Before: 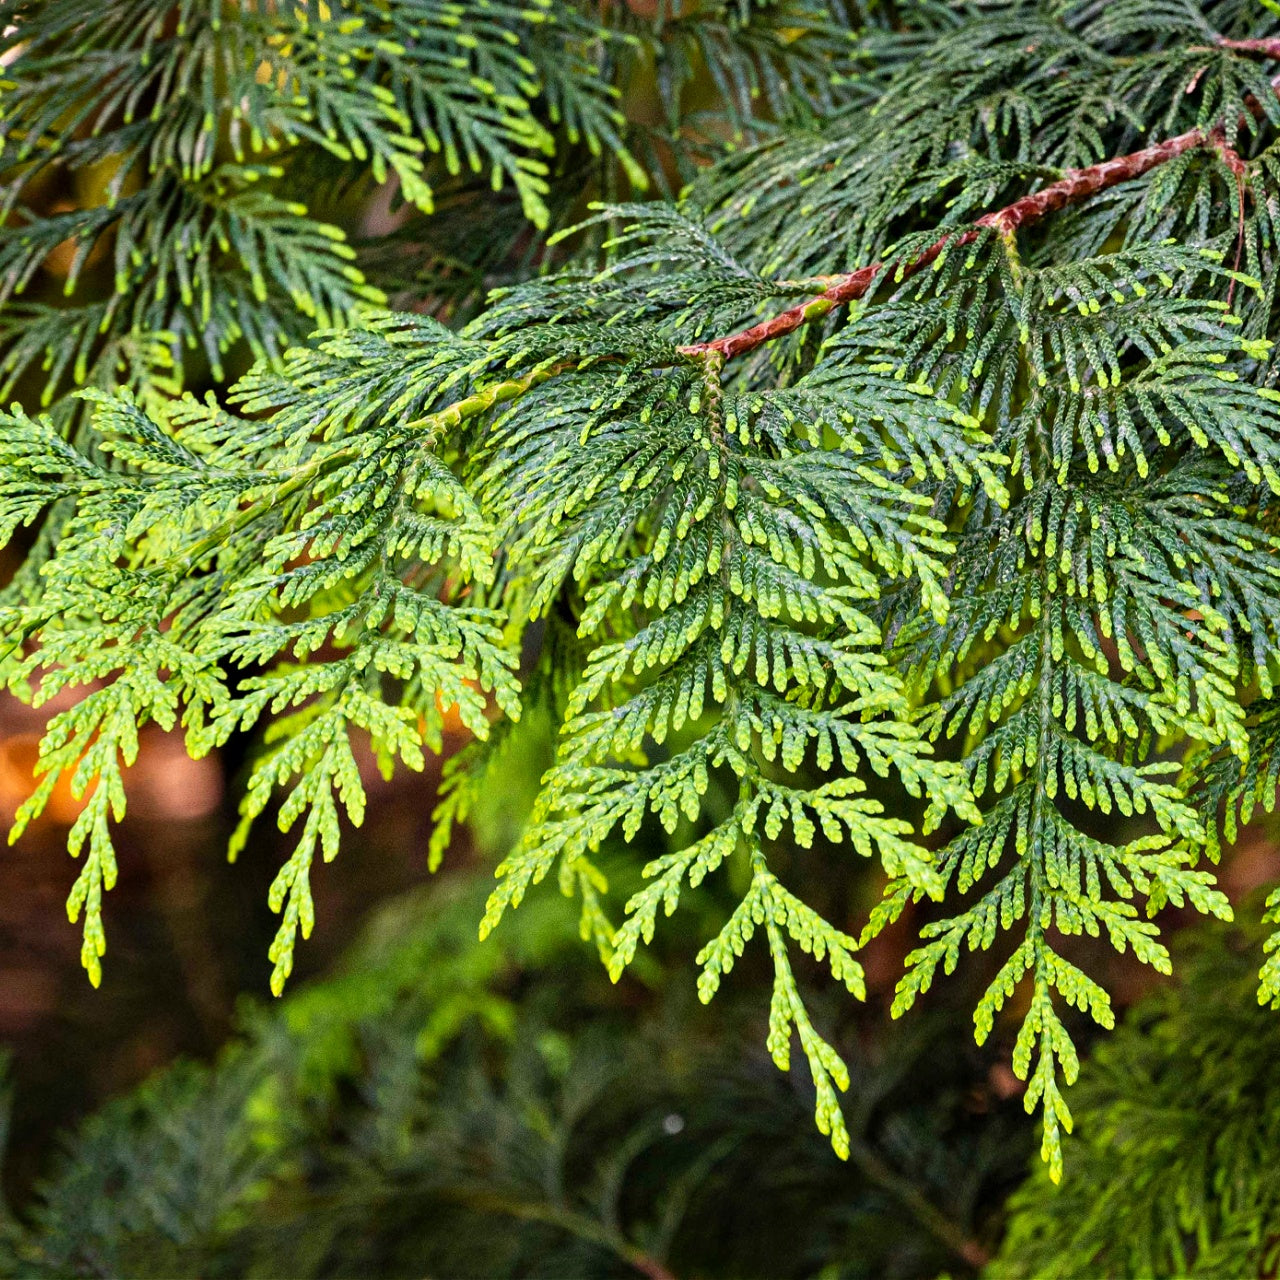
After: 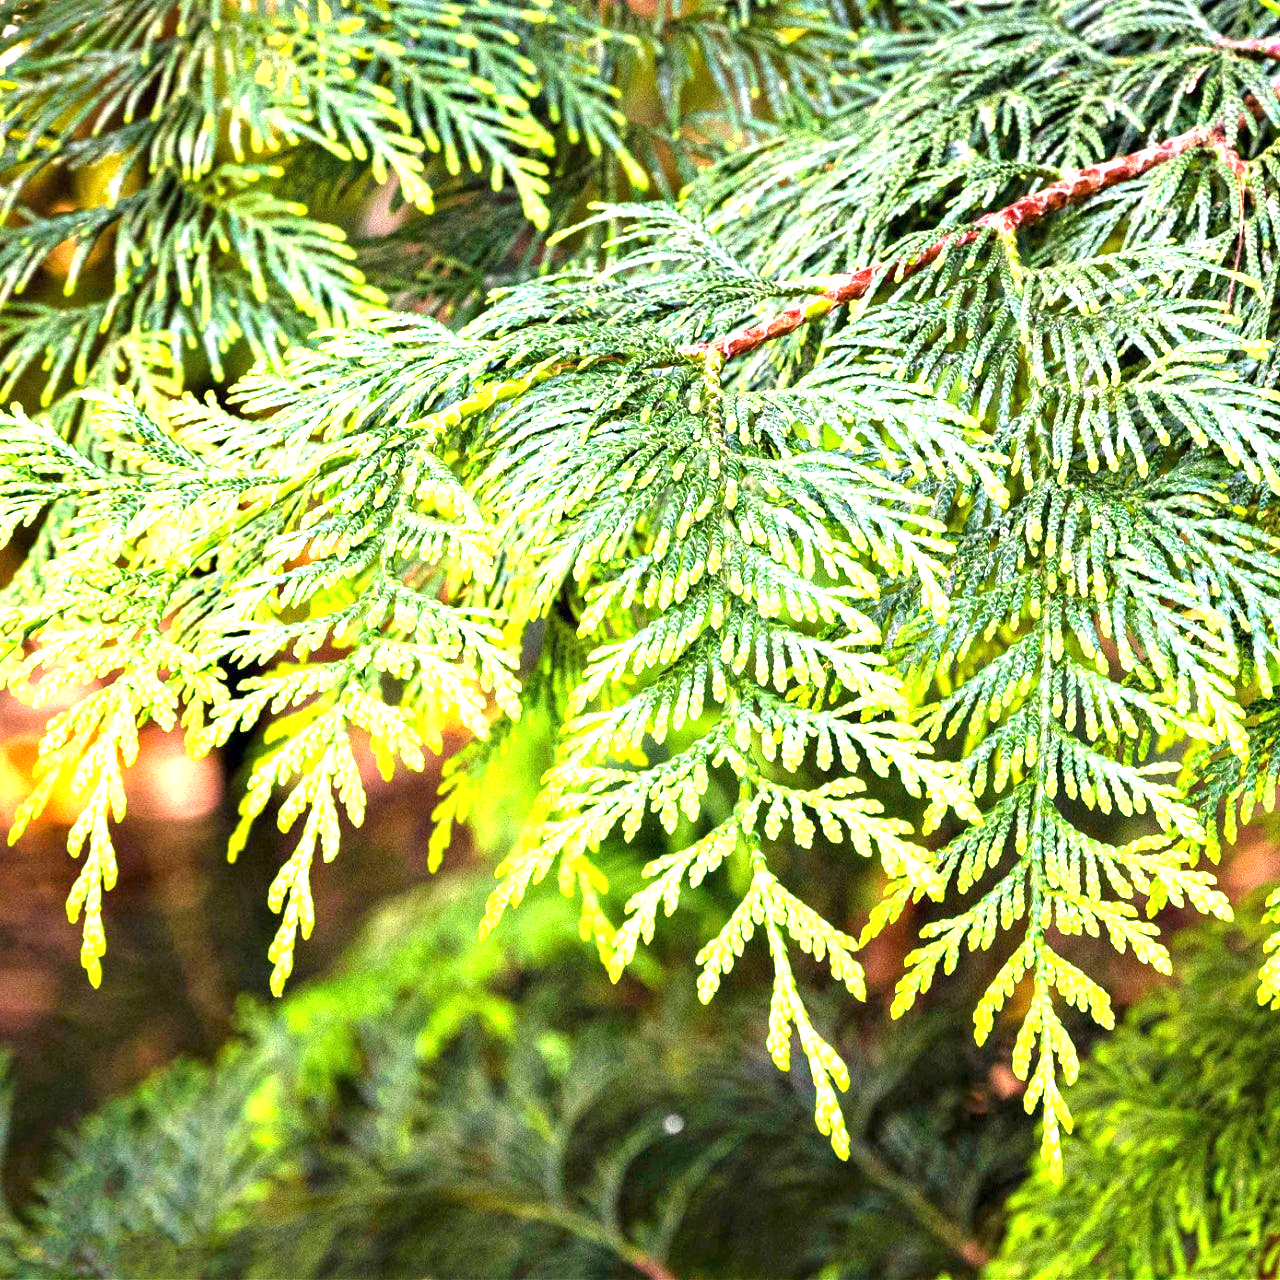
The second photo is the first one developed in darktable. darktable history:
exposure: exposure 1.994 EV, compensate exposure bias true, compensate highlight preservation false
